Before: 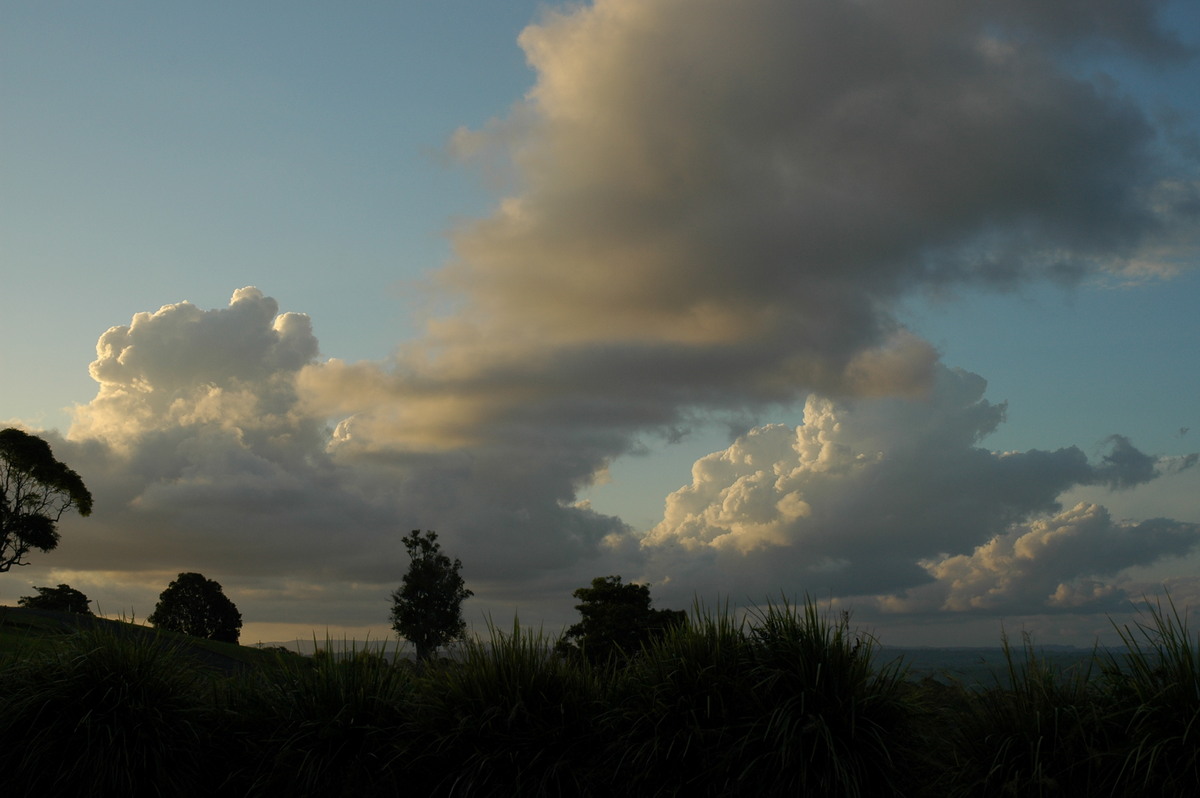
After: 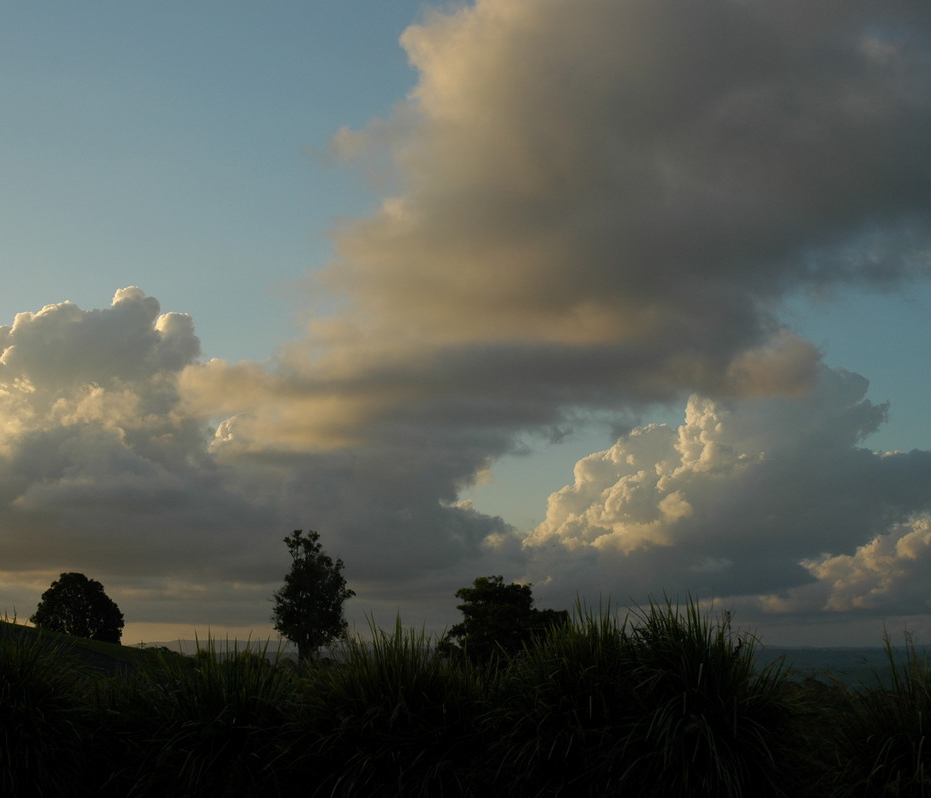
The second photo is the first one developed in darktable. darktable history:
exposure: exposure -0.004 EV, compensate highlight preservation false
crop: left 9.896%, right 12.516%
